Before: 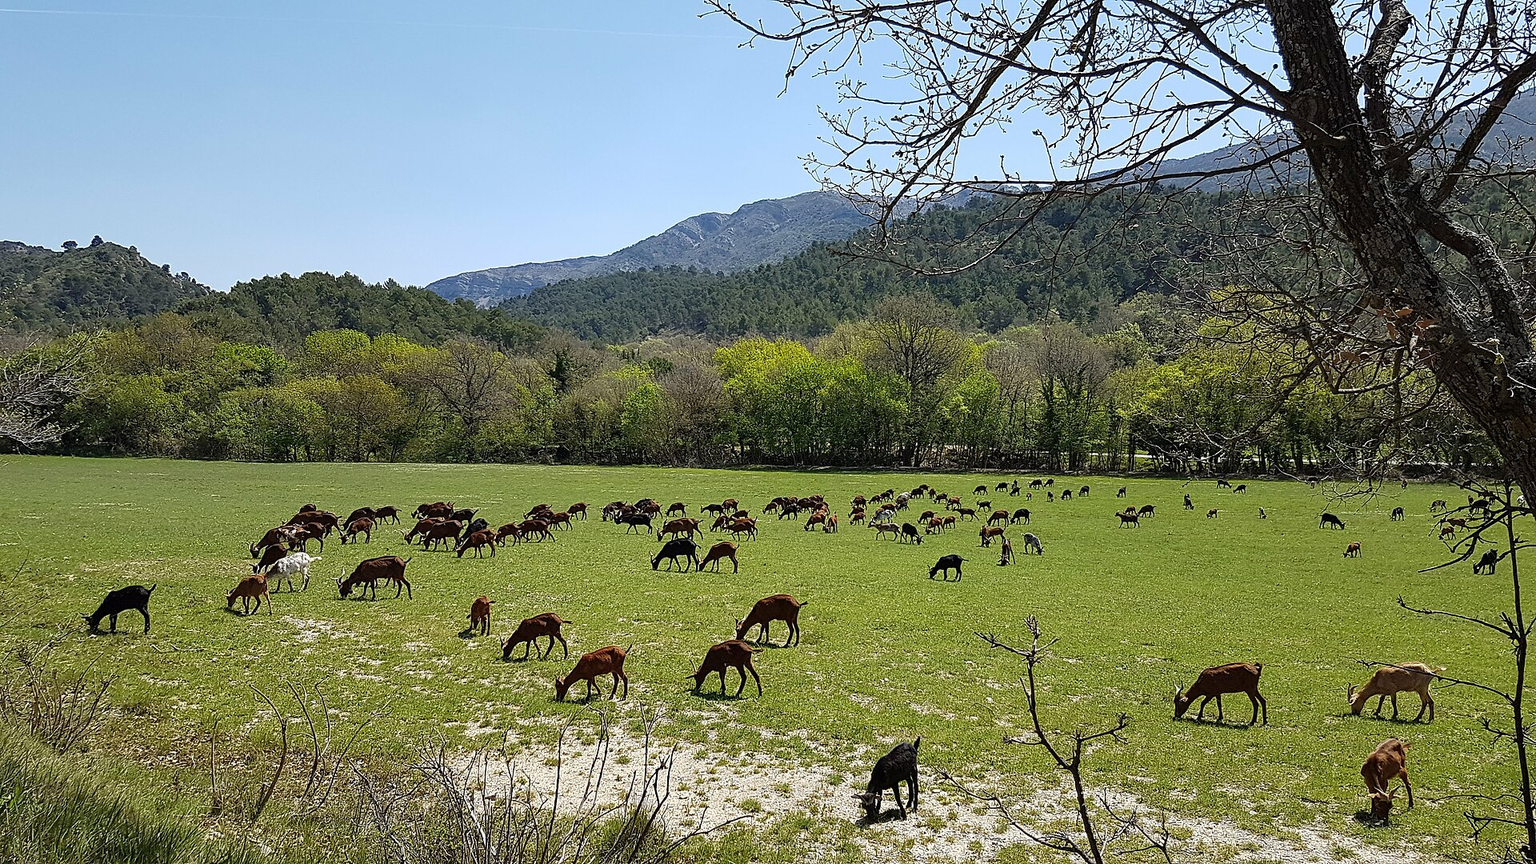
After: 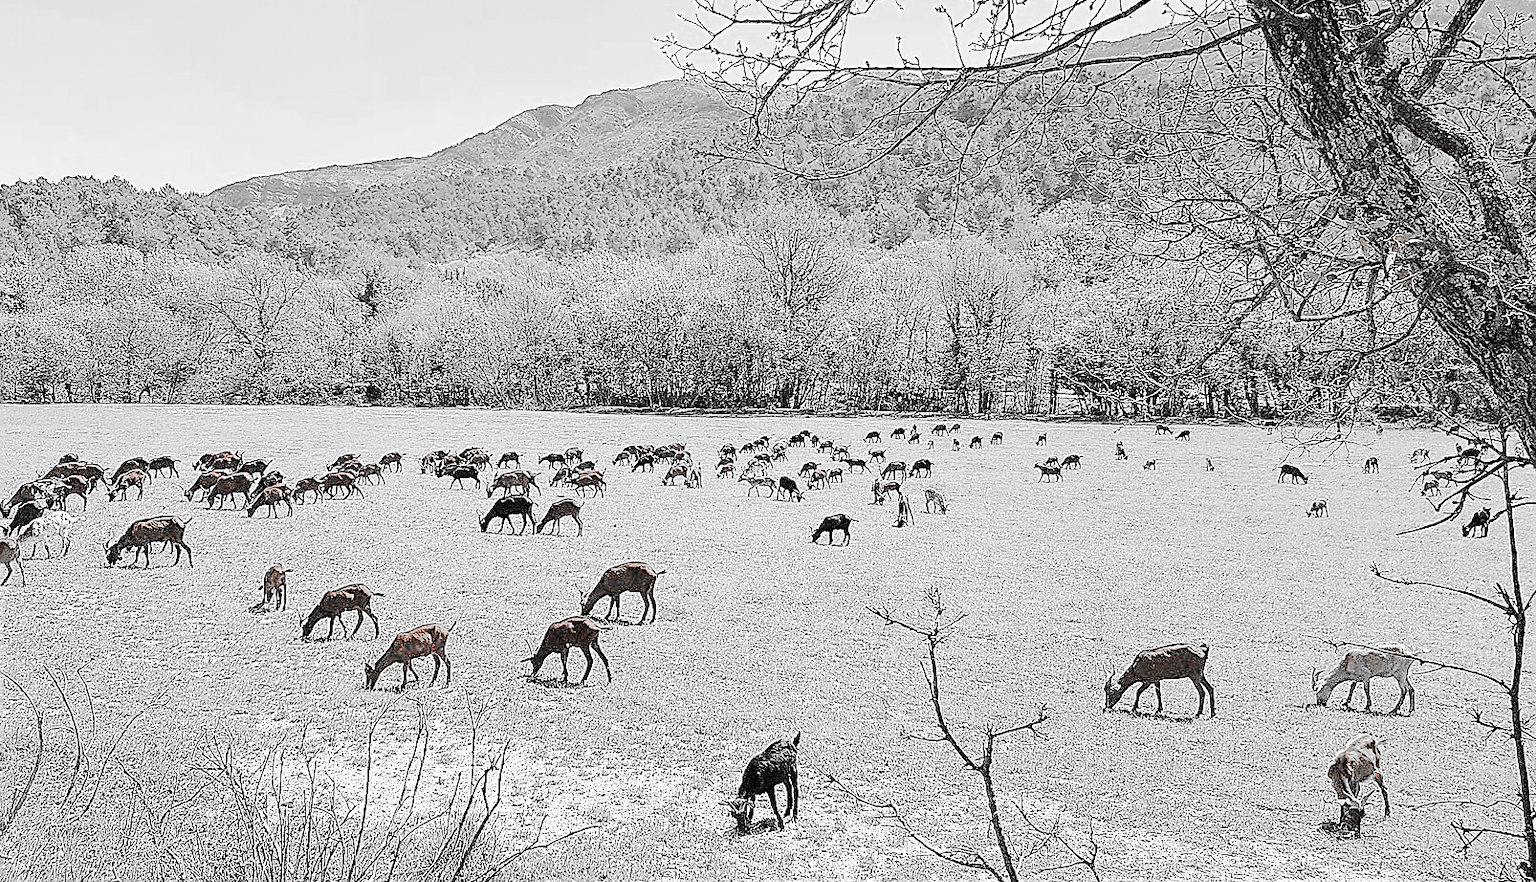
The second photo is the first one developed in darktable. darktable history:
sharpen: radius 1.424, amount 1.263, threshold 0.754
crop: left 16.322%, top 14.466%
haze removal: compatibility mode true
filmic rgb: black relative exposure -7.65 EV, white relative exposure 4.56 EV, hardness 3.61, color science v6 (2022)
exposure: exposure 2.015 EV, compensate highlight preservation false
tone equalizer: -7 EV 0.16 EV, -6 EV 0.583 EV, -5 EV 1.19 EV, -4 EV 1.36 EV, -3 EV 1.16 EV, -2 EV 0.6 EV, -1 EV 0.159 EV, edges refinement/feathering 500, mask exposure compensation -1.57 EV, preserve details guided filter
color zones: curves: ch1 [(0, 0.006) (0.094, 0.285) (0.171, 0.001) (0.429, 0.001) (0.571, 0.003) (0.714, 0.004) (0.857, 0.004) (1, 0.006)]
